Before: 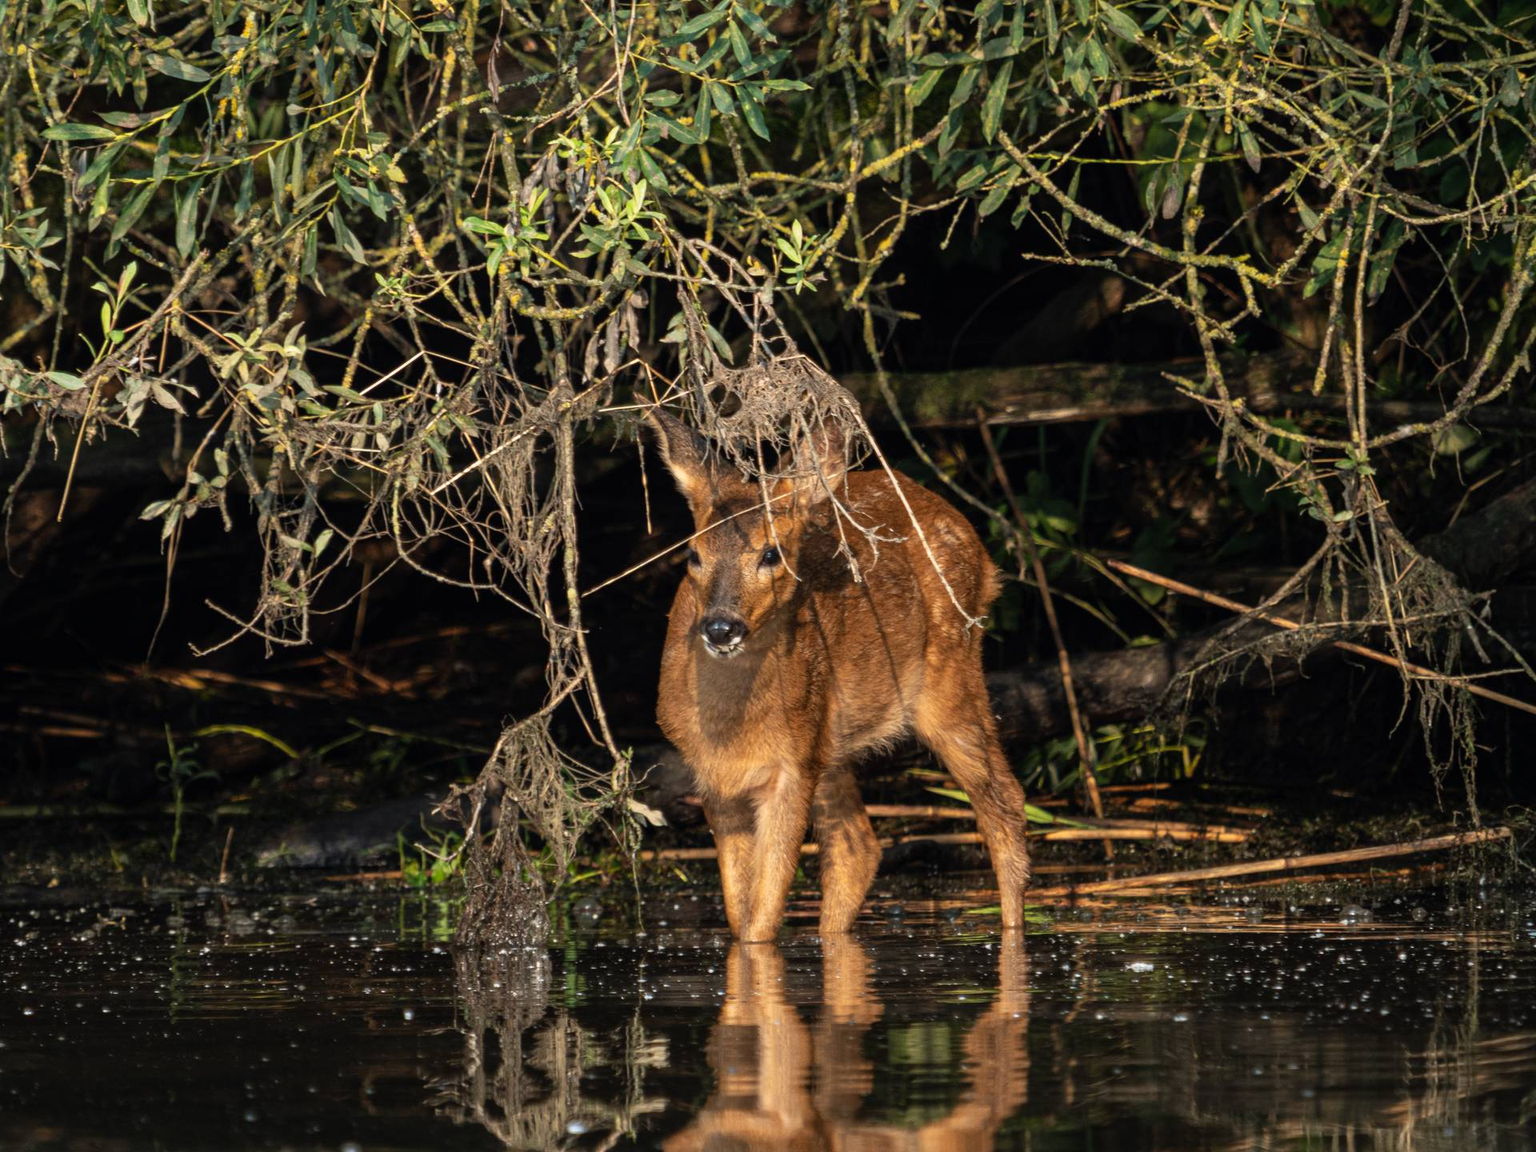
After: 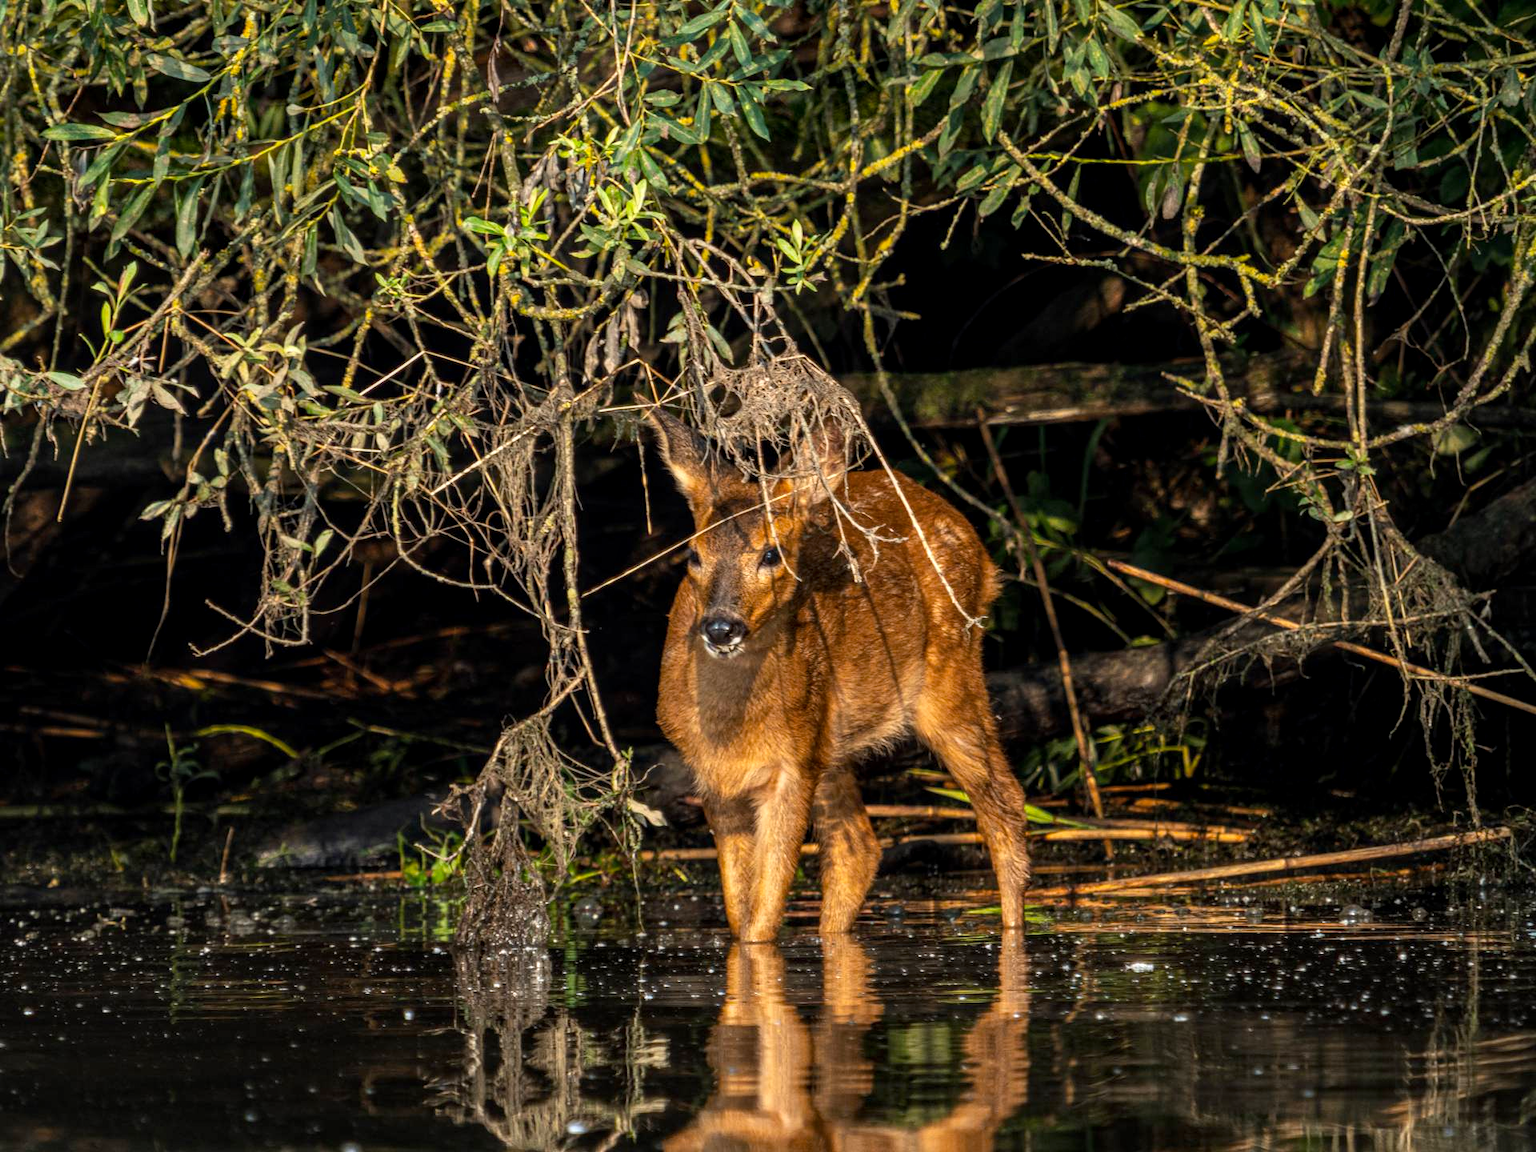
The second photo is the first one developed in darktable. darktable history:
color balance rgb: linear chroma grading › global chroma 10%, perceptual saturation grading › global saturation 5%, perceptual brilliance grading › global brilliance 4%, global vibrance 7%, saturation formula JzAzBz (2021)
local contrast: detail 130%
